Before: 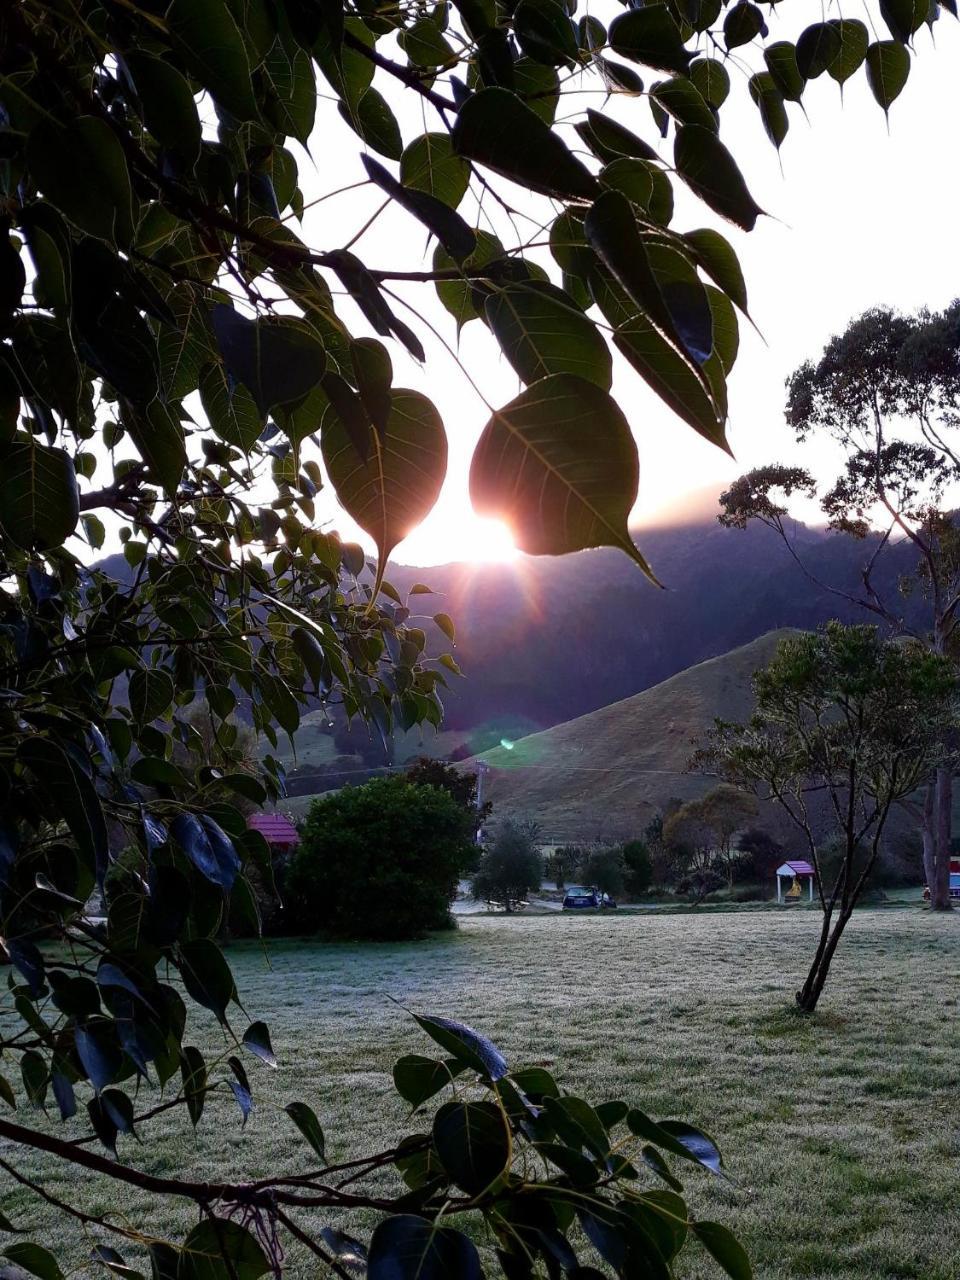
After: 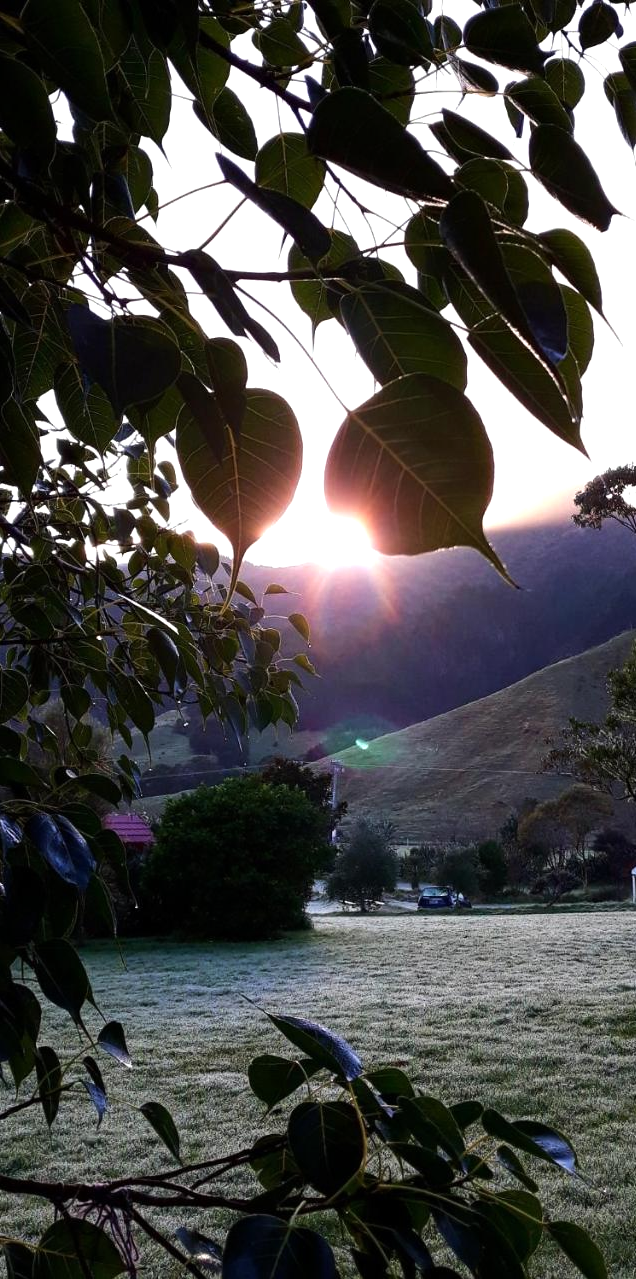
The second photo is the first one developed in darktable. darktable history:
crop and rotate: left 15.186%, right 18.541%
tone equalizer: -8 EV -0.385 EV, -7 EV -0.354 EV, -6 EV -0.356 EV, -5 EV -0.239 EV, -3 EV 0.256 EV, -2 EV 0.321 EV, -1 EV 0.39 EV, +0 EV 0.398 EV, edges refinement/feathering 500, mask exposure compensation -1.57 EV, preserve details no
